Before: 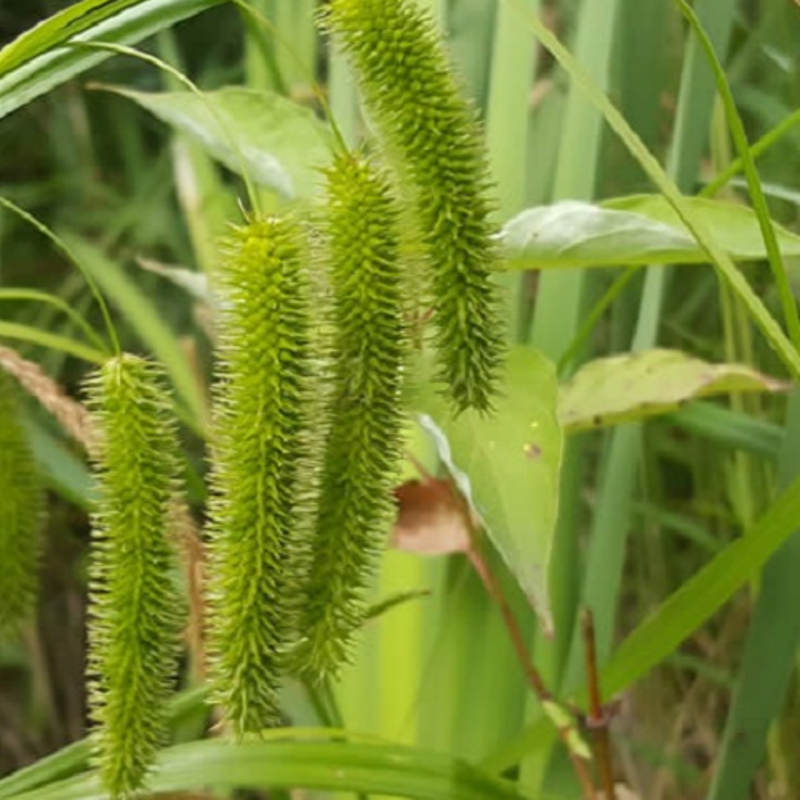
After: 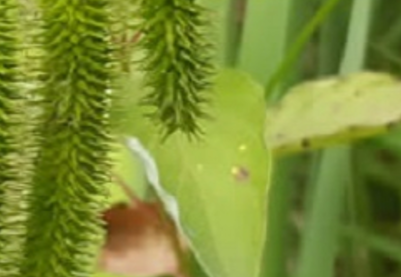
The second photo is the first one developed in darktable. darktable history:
crop: left 36.607%, top 34.735%, right 13.146%, bottom 30.611%
